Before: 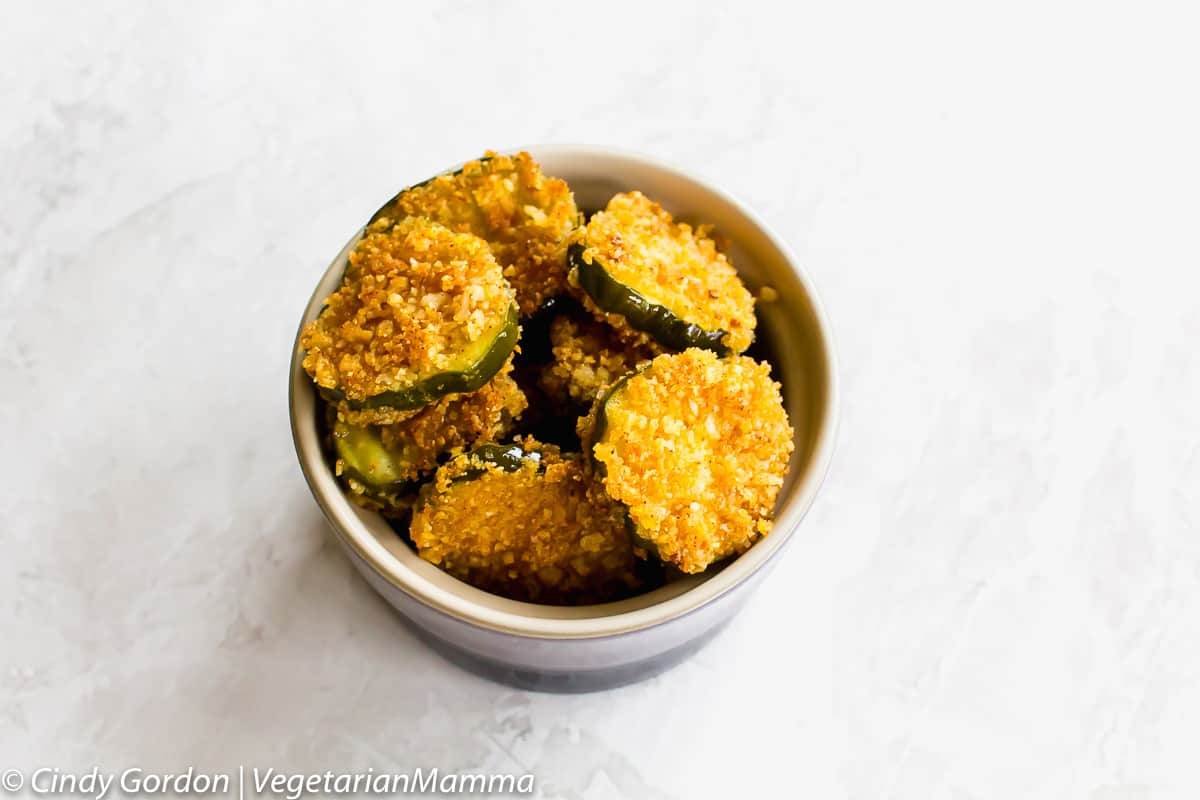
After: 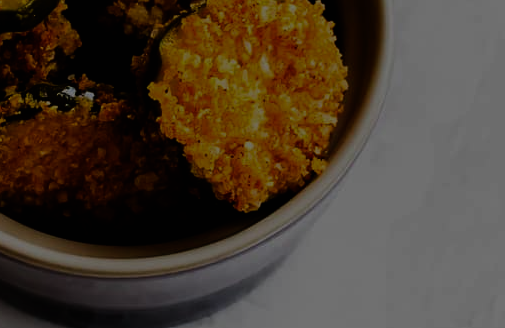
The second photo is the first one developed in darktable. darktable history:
sigmoid: contrast 2, skew -0.2, preserve hue 0%, red attenuation 0.1, red rotation 0.035, green attenuation 0.1, green rotation -0.017, blue attenuation 0.15, blue rotation -0.052, base primaries Rec2020
exposure: exposure -2.446 EV, compensate highlight preservation false
crop: left 37.221%, top 45.169%, right 20.63%, bottom 13.777%
